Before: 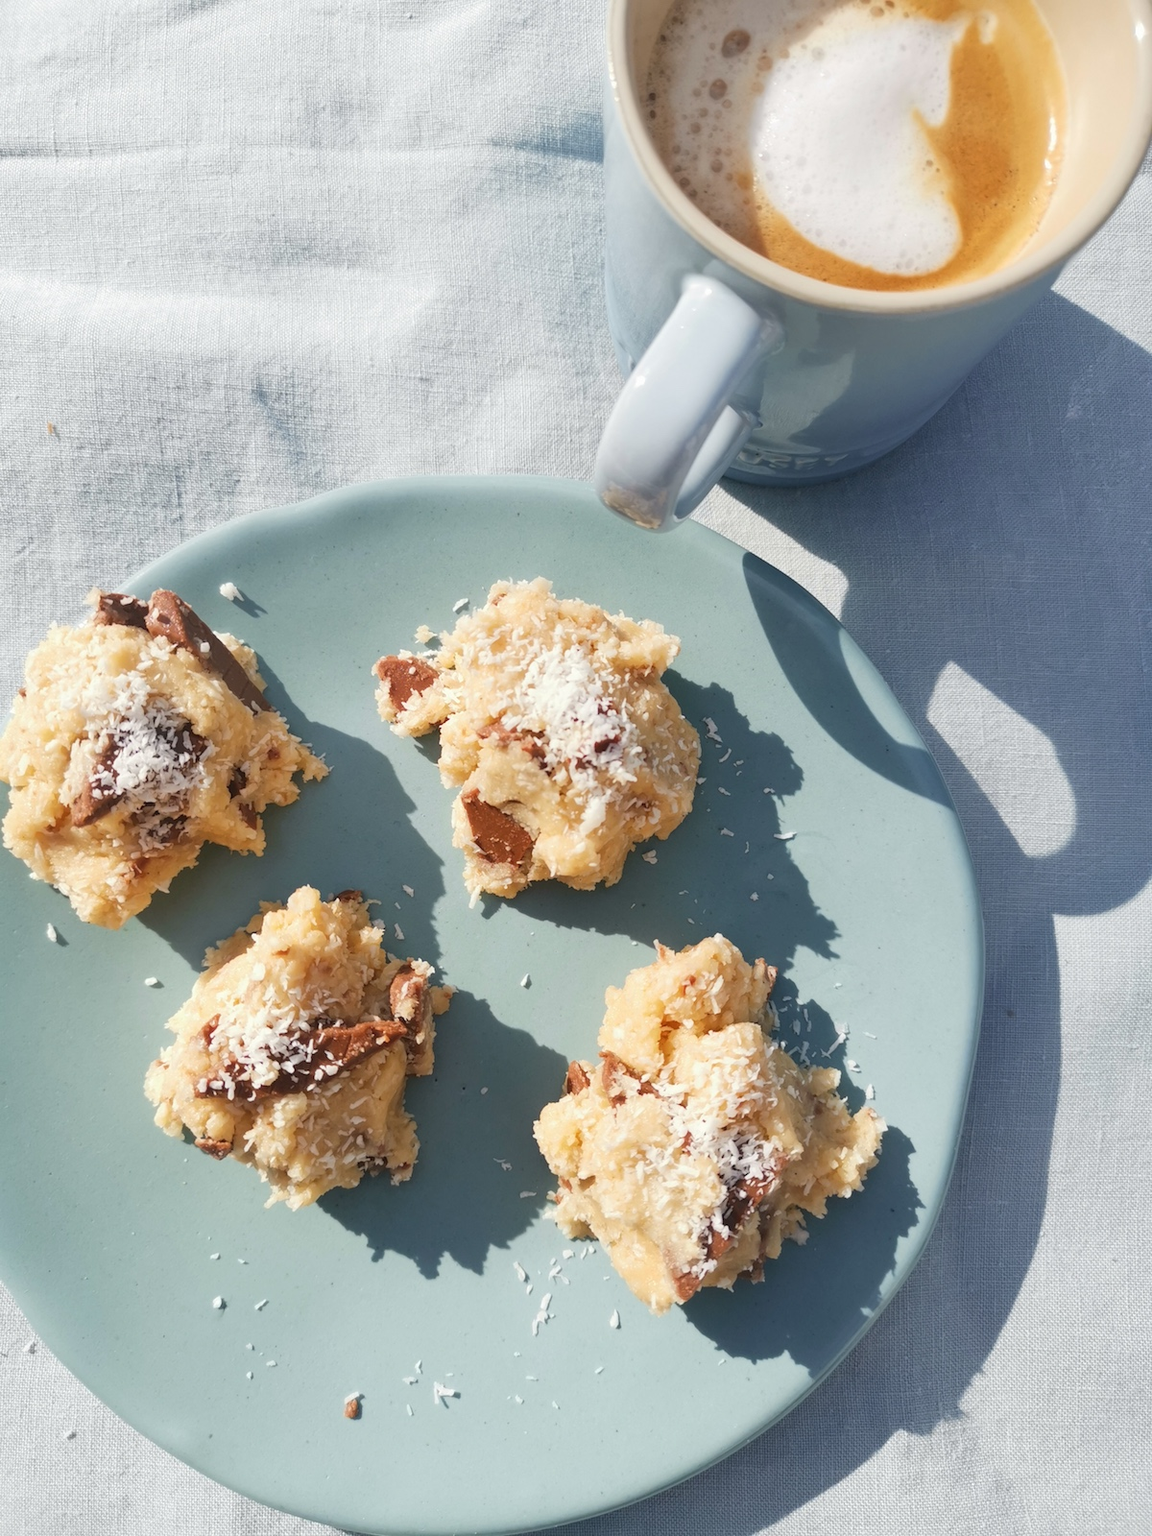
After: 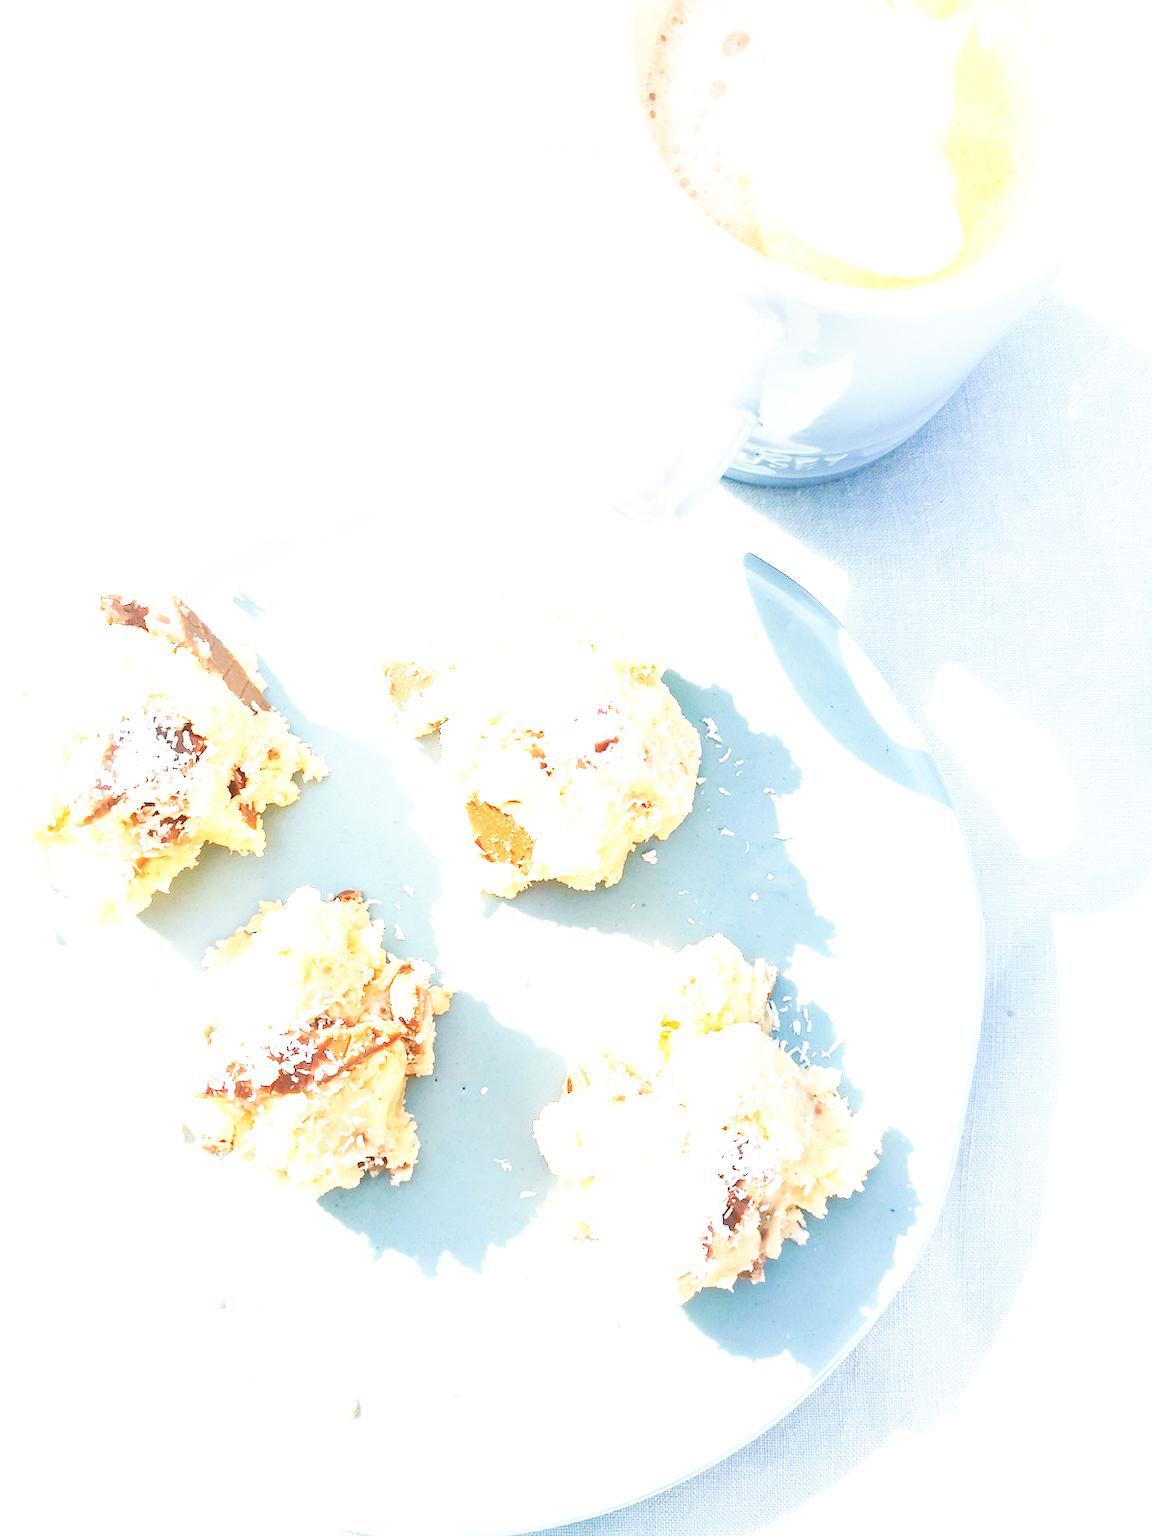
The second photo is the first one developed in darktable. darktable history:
base curve: curves: ch0 [(0, 0) (0.007, 0.004) (0.027, 0.03) (0.046, 0.07) (0.207, 0.54) (0.442, 0.872) (0.673, 0.972) (1, 1)], preserve colors none
exposure: exposure 2 EV, compensate highlight preservation false
